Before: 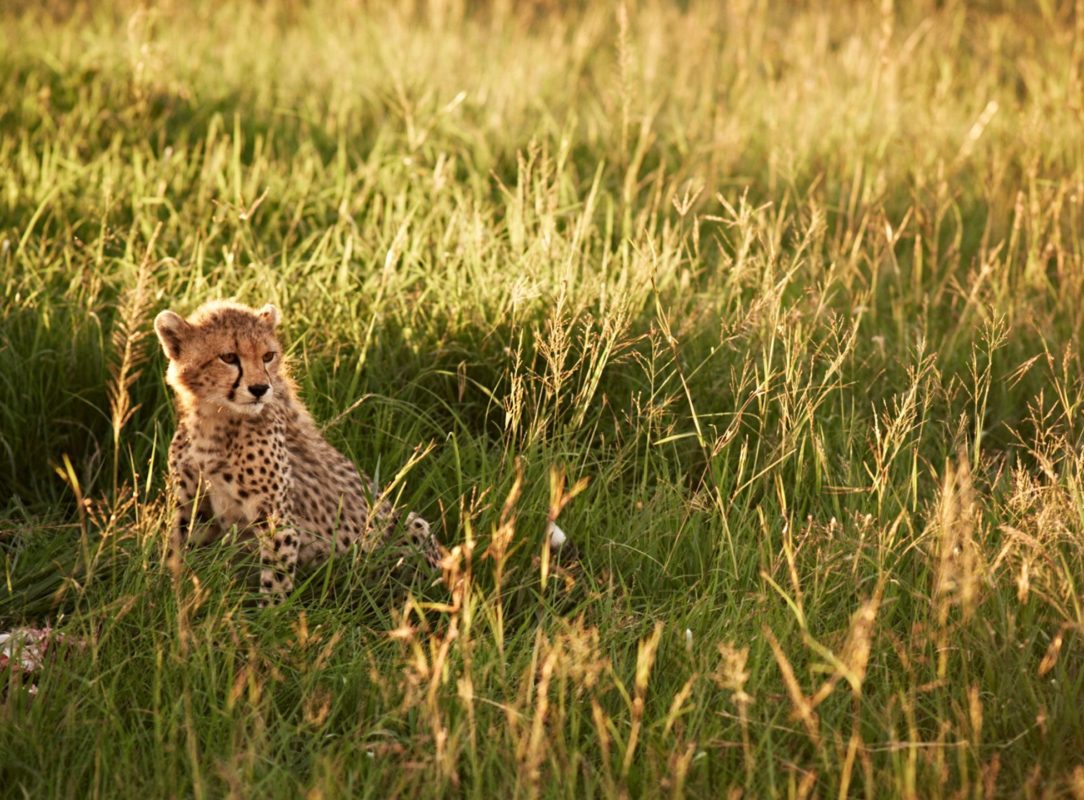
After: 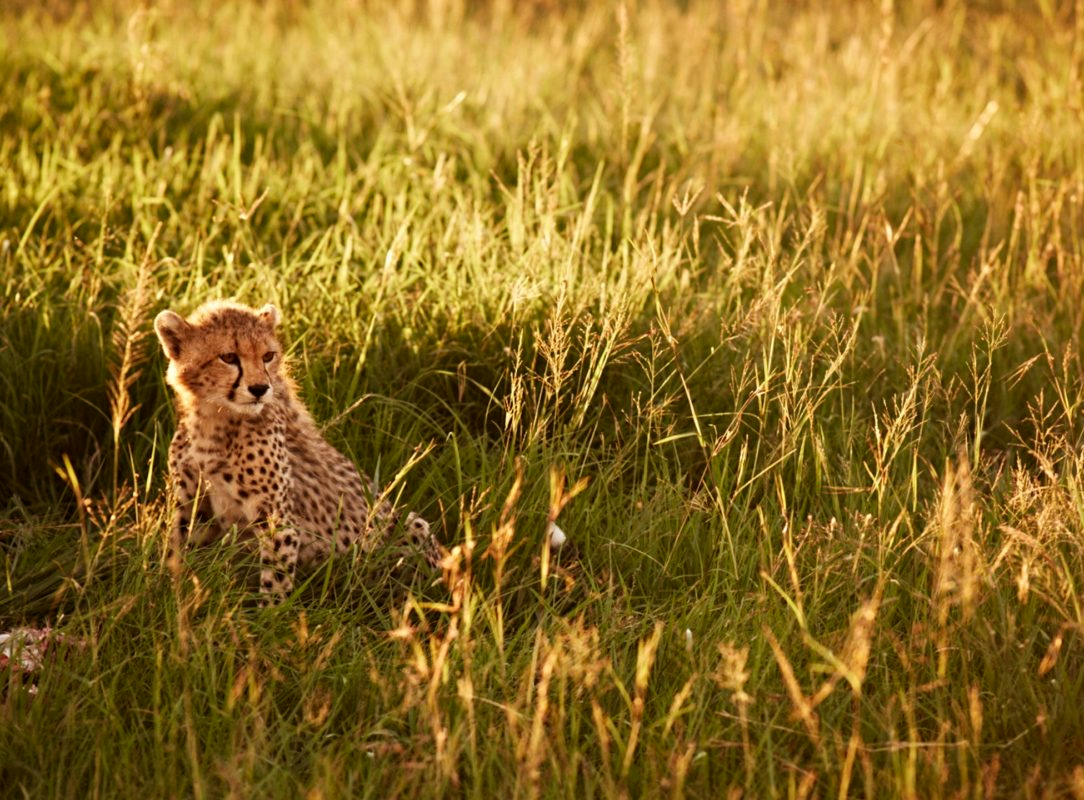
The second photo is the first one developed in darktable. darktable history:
rgb levels: mode RGB, independent channels, levels [[0, 0.5, 1], [0, 0.521, 1], [0, 0.536, 1]]
